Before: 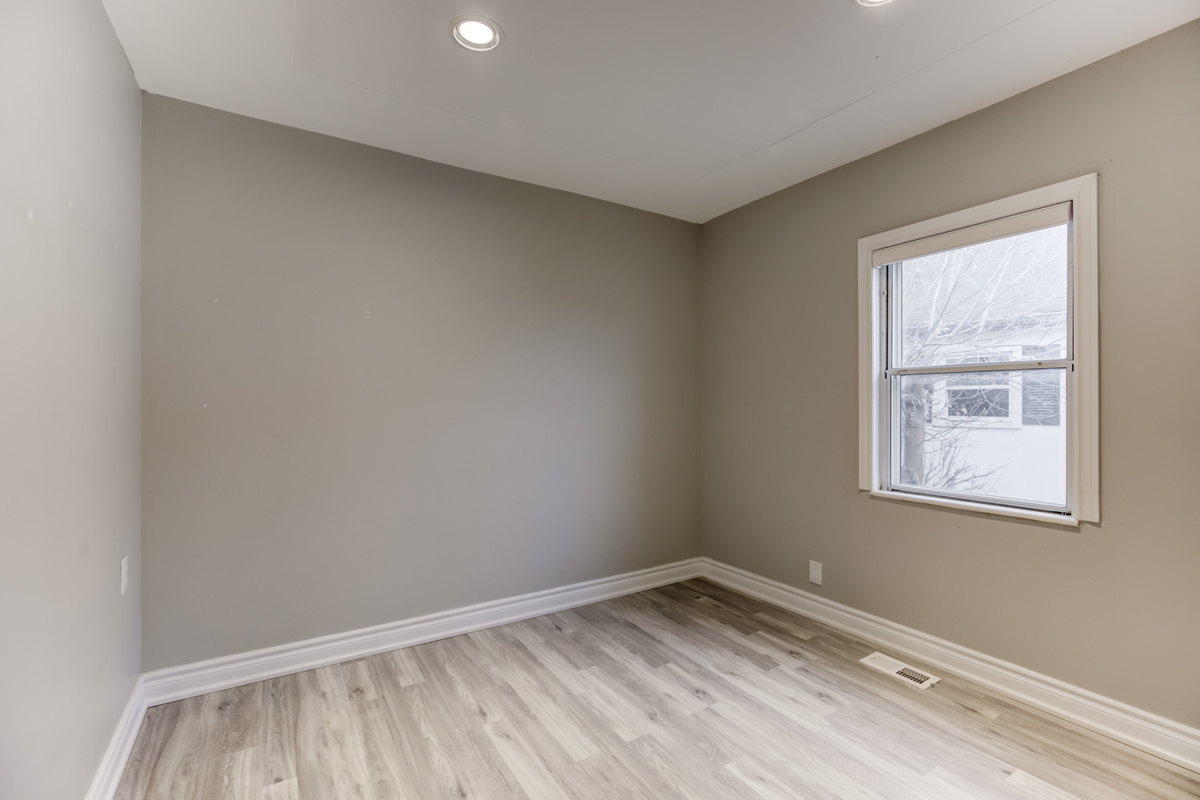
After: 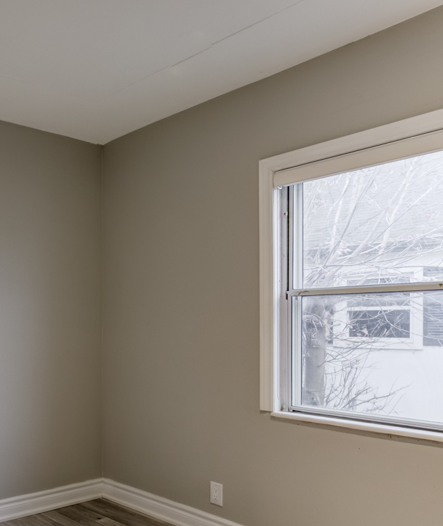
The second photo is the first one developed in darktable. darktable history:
crop and rotate: left 49.936%, top 10.108%, right 13.12%, bottom 24.044%
